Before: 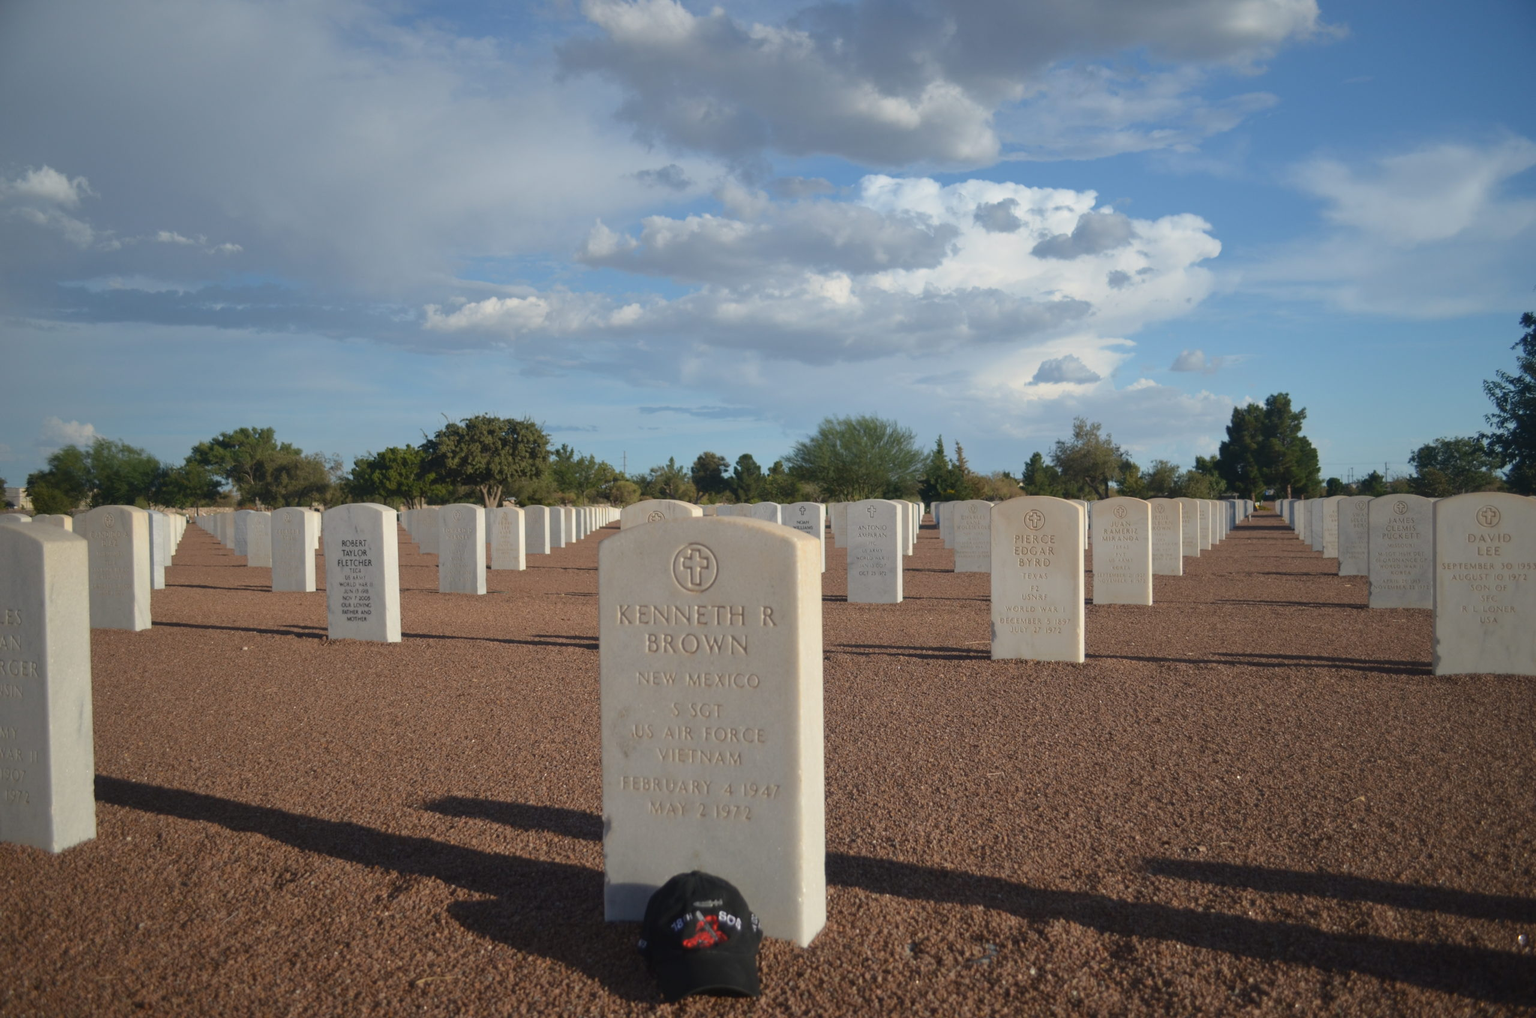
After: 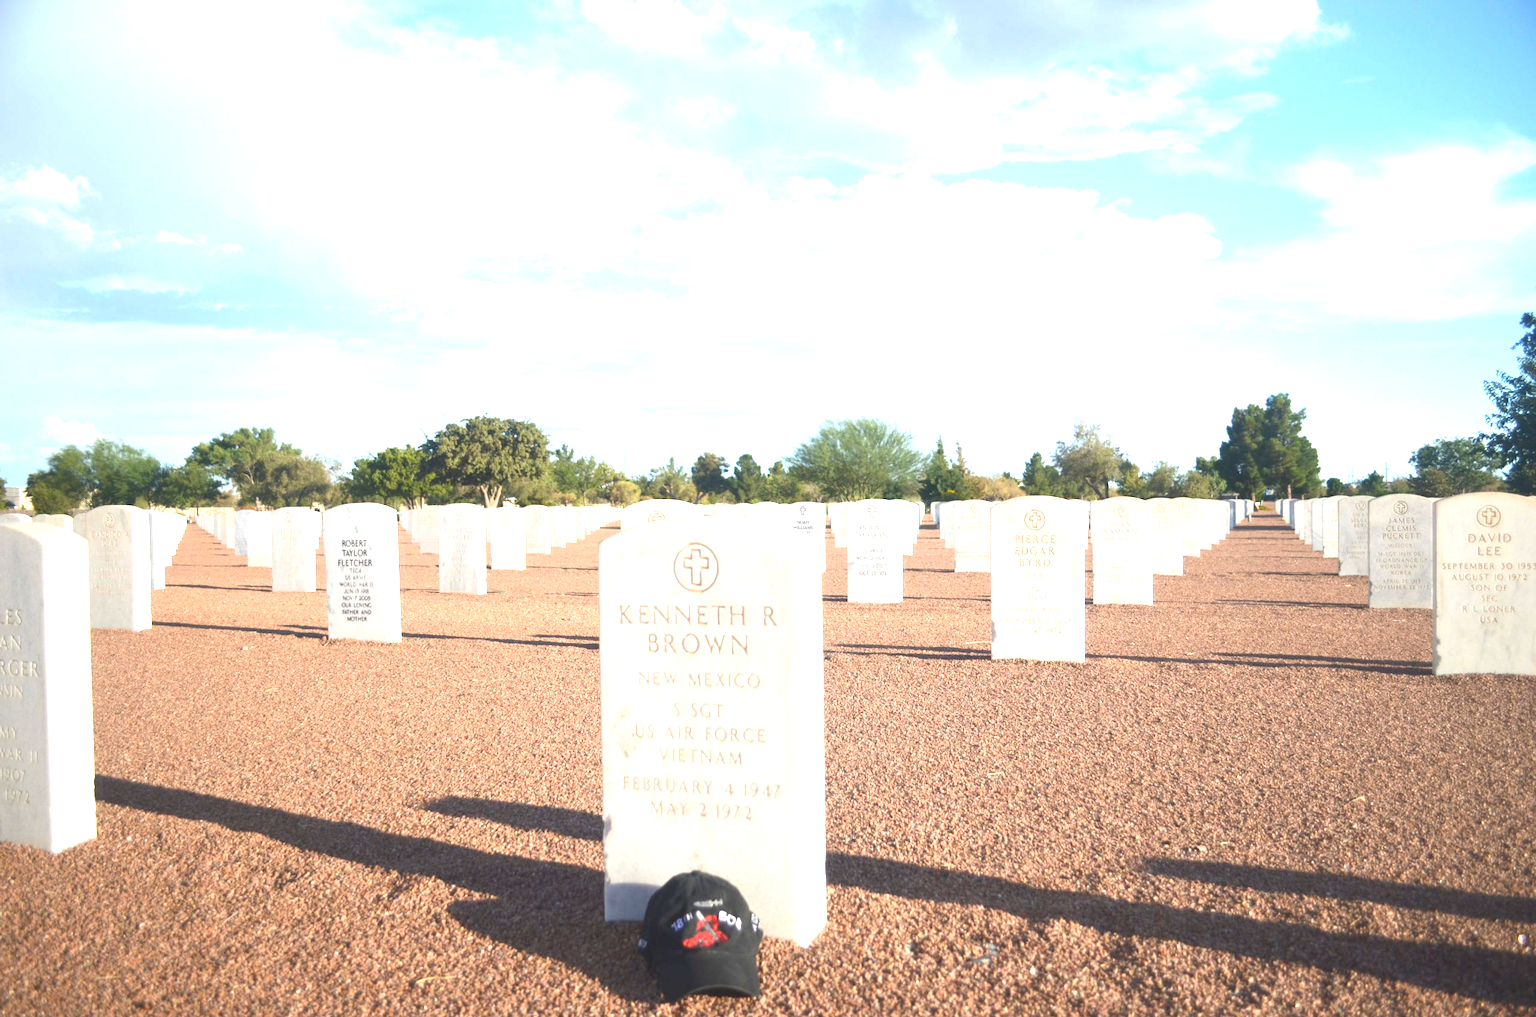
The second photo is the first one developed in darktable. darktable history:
exposure: exposure 2.24 EV, compensate highlight preservation false
